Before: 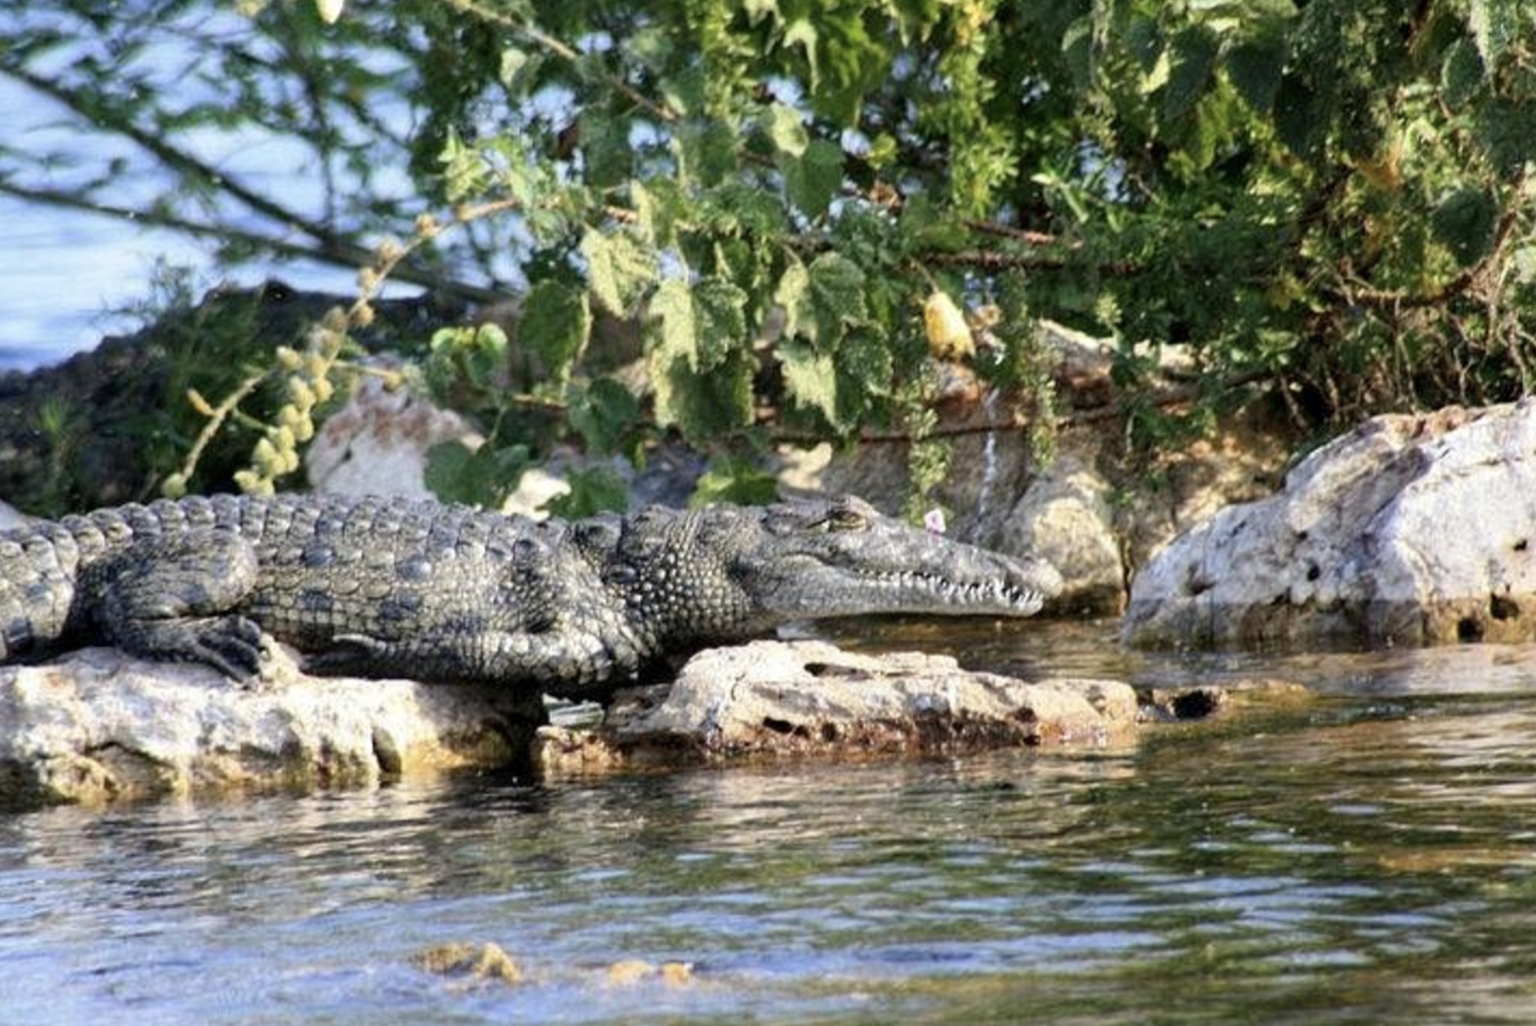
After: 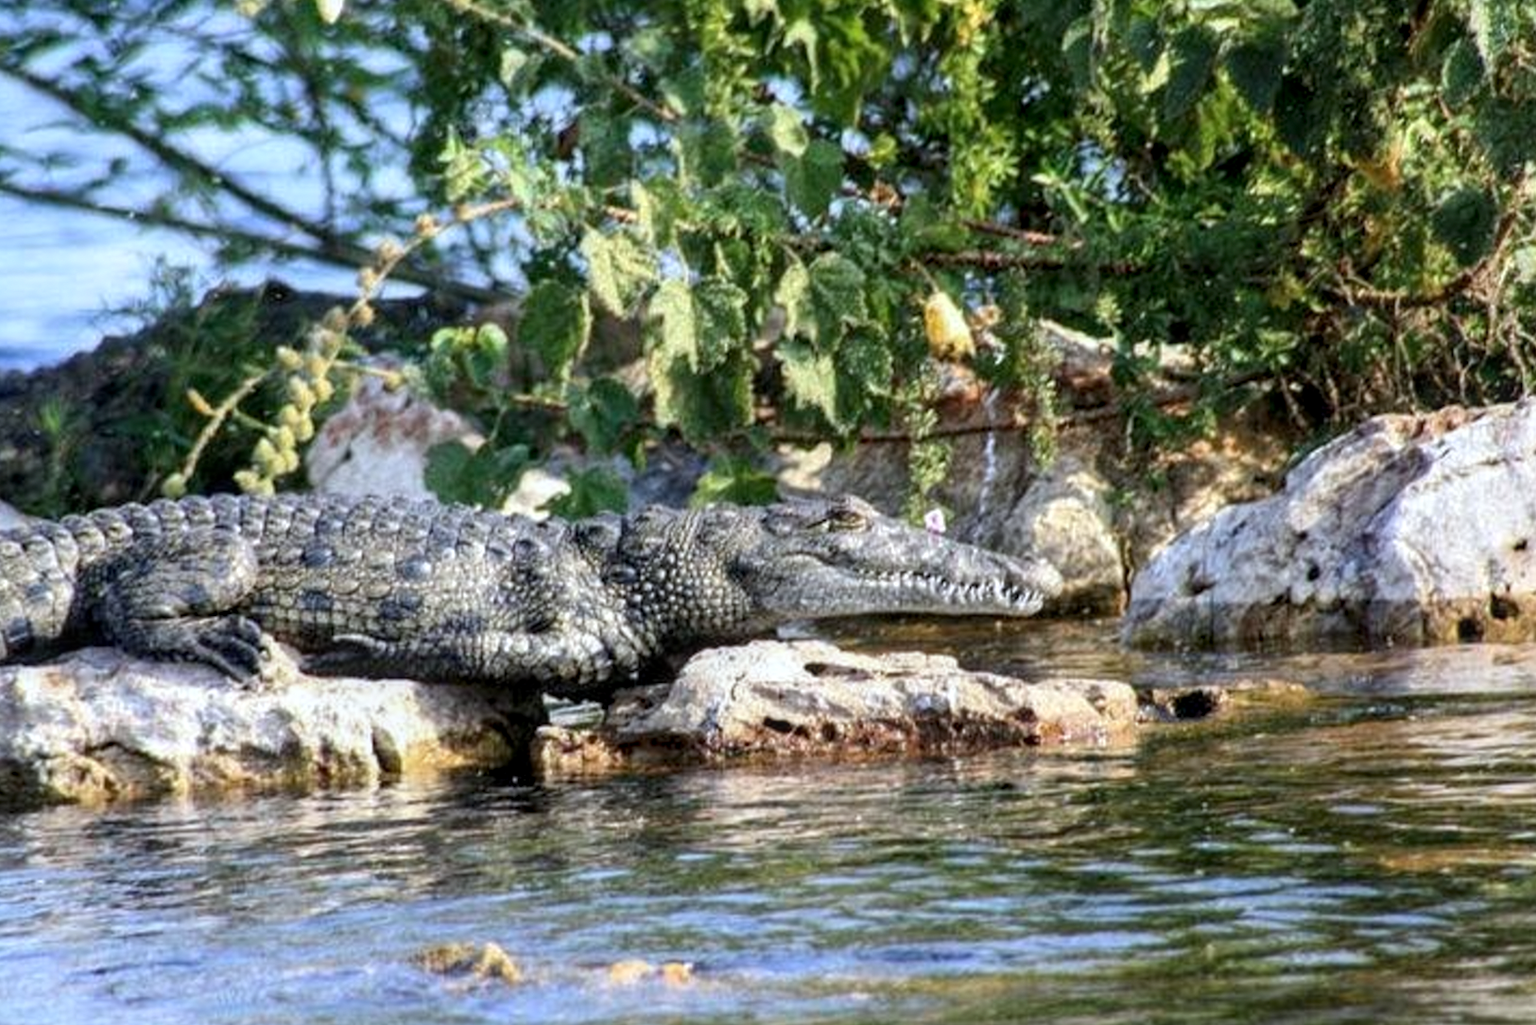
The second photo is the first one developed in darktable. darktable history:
local contrast: on, module defaults
white balance: red 0.98, blue 1.034
